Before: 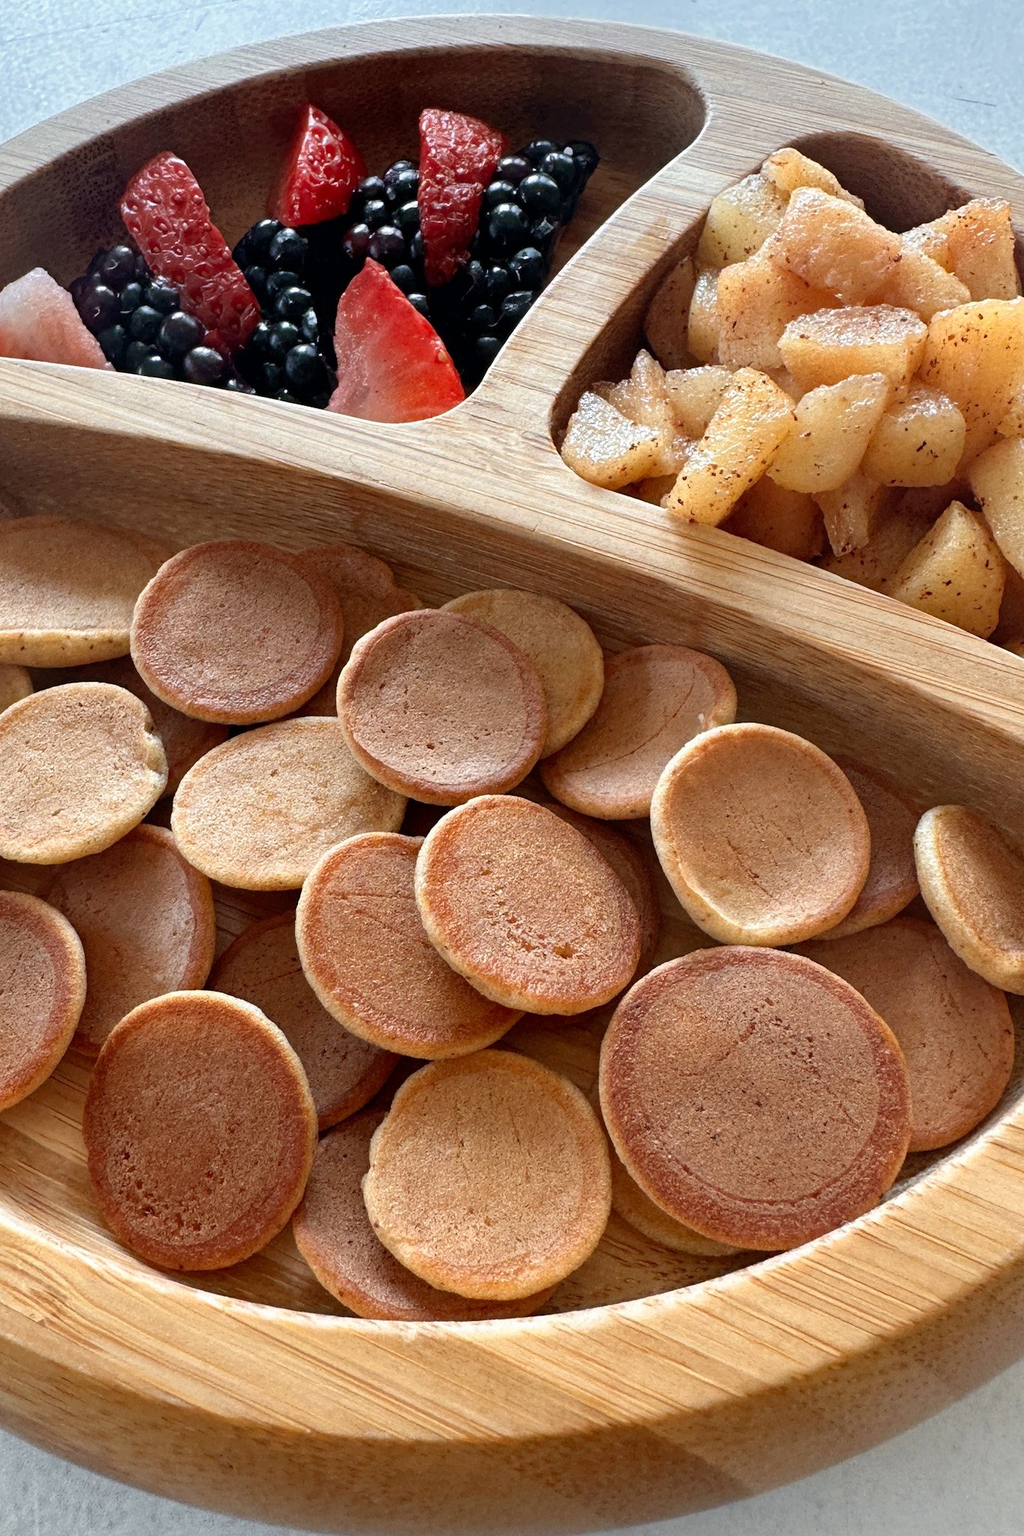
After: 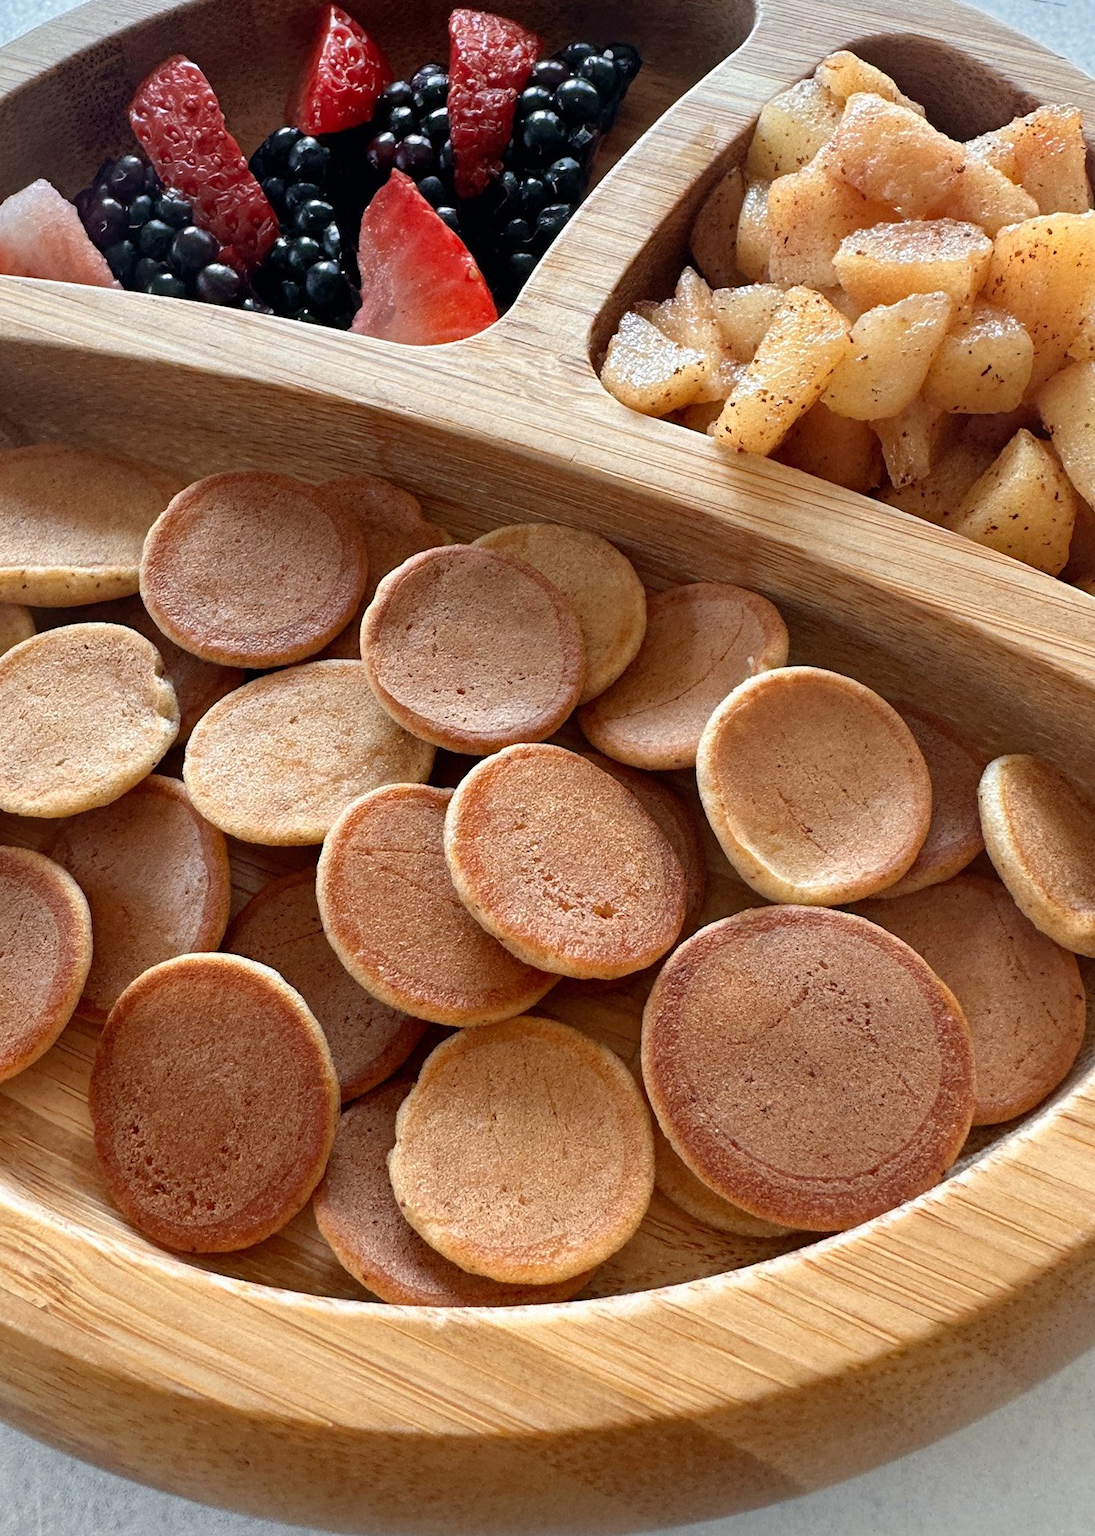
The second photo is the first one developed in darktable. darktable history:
crop and rotate: top 6.583%
